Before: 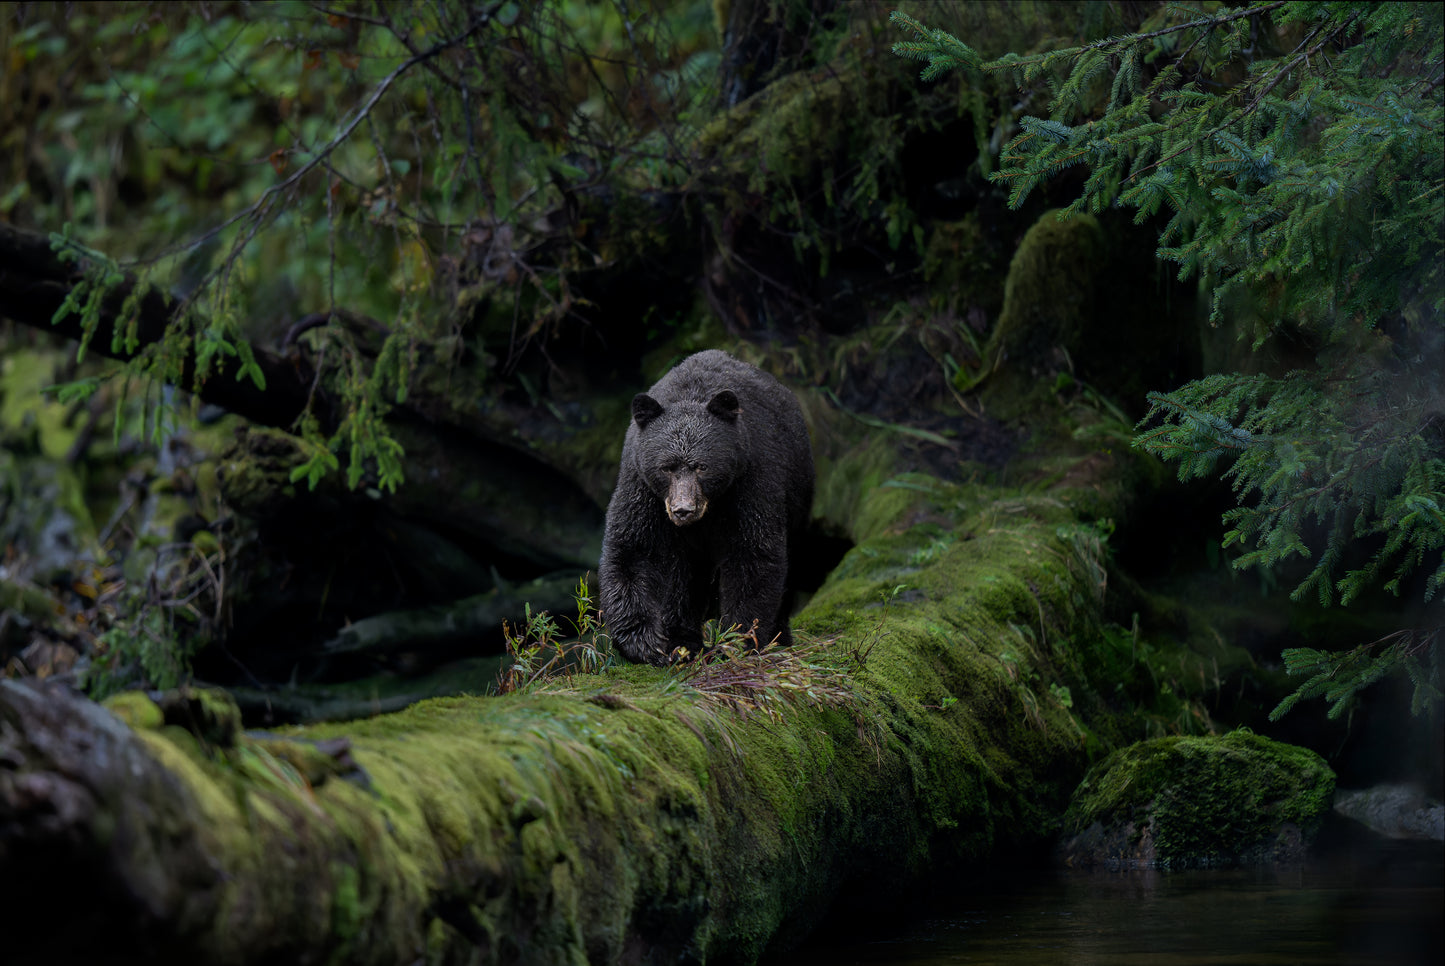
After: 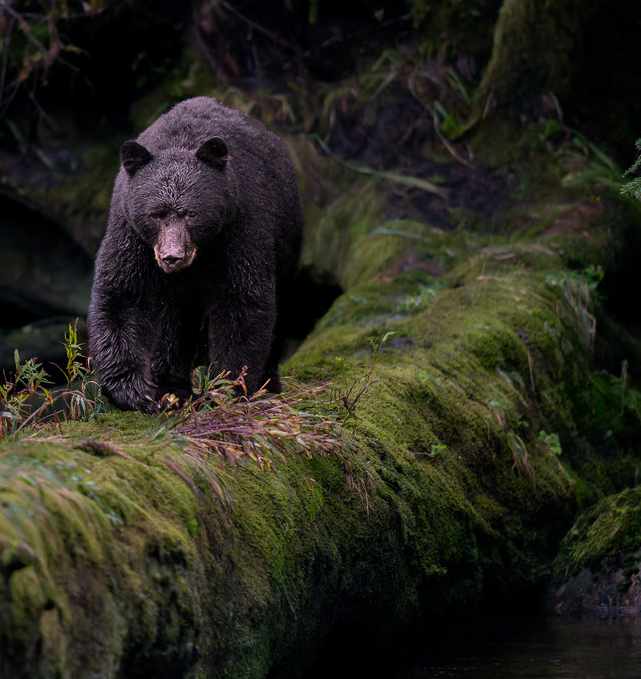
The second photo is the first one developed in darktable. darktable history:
crop: left 35.432%, top 26.233%, right 20.145%, bottom 3.432%
white balance: red 1.188, blue 1.11
